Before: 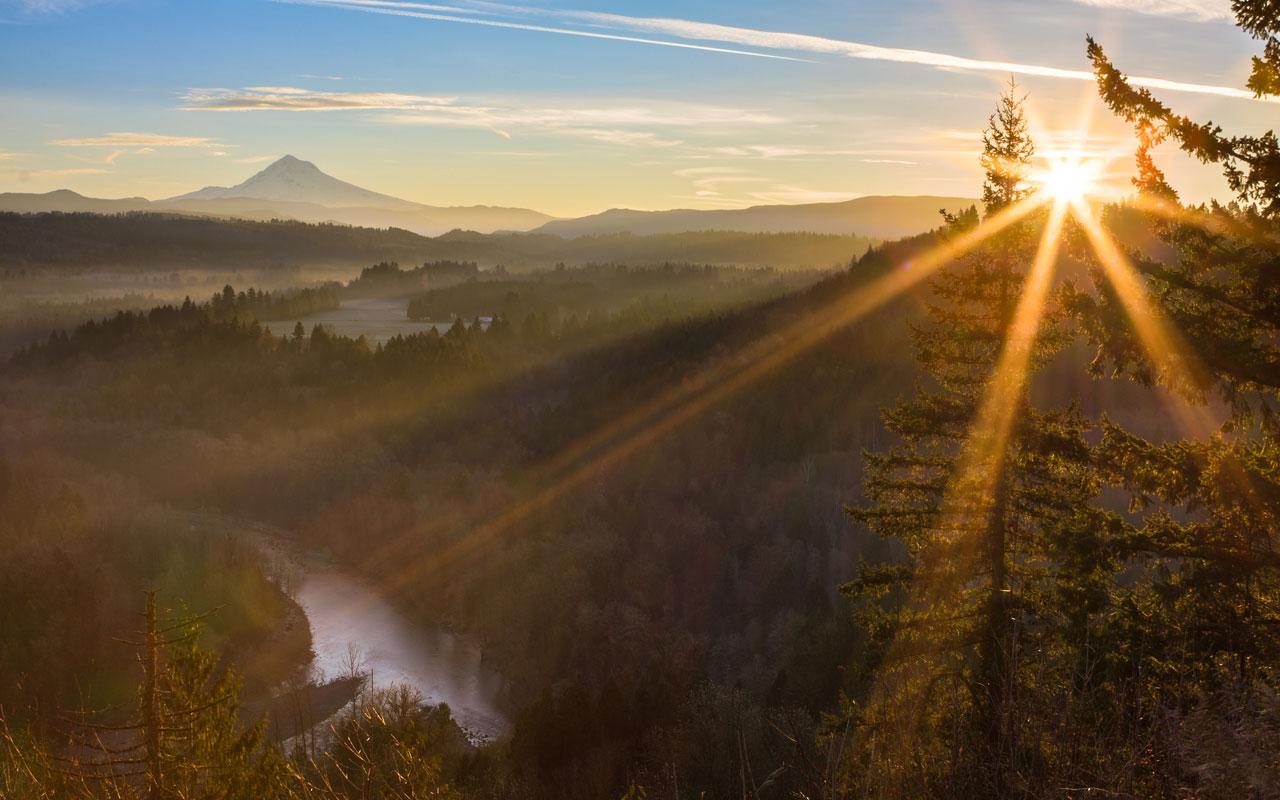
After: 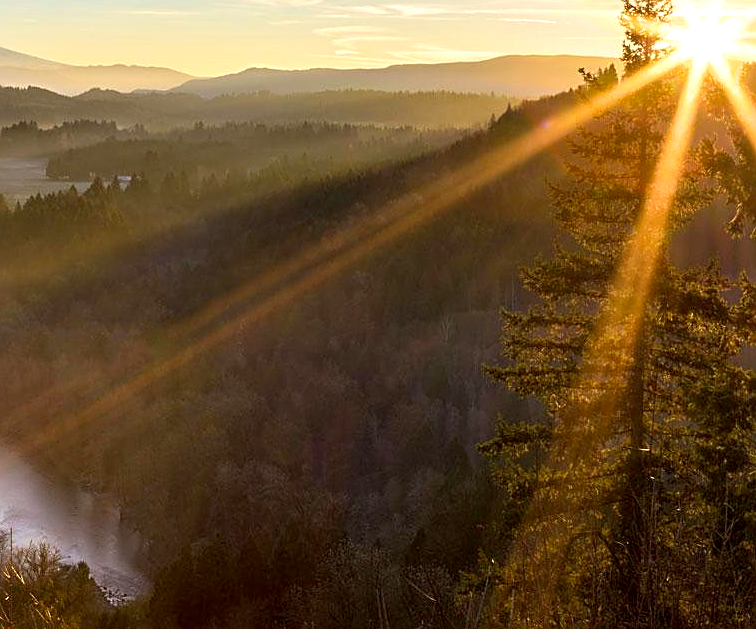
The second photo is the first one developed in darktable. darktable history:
sharpen: on, module defaults
crop and rotate: left 28.256%, top 17.734%, right 12.656%, bottom 3.573%
exposure: black level correction 0.005, exposure 0.417 EV, compensate highlight preservation false
